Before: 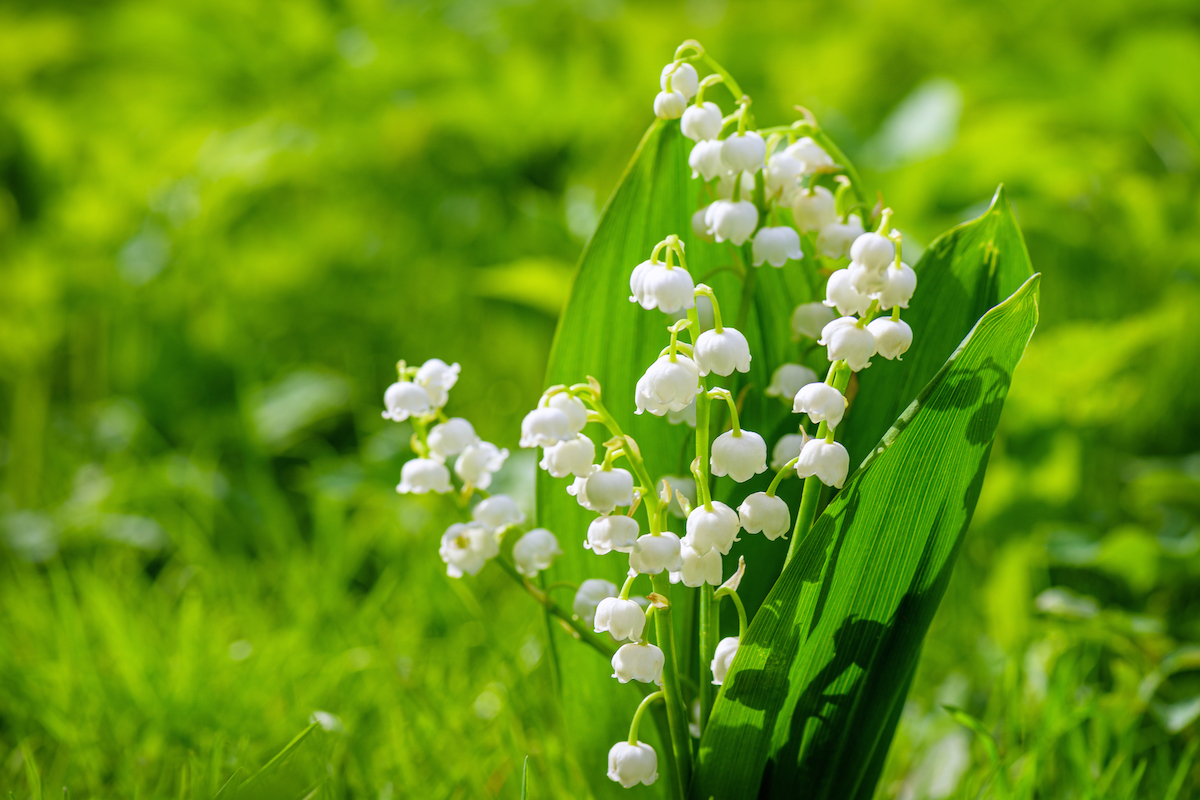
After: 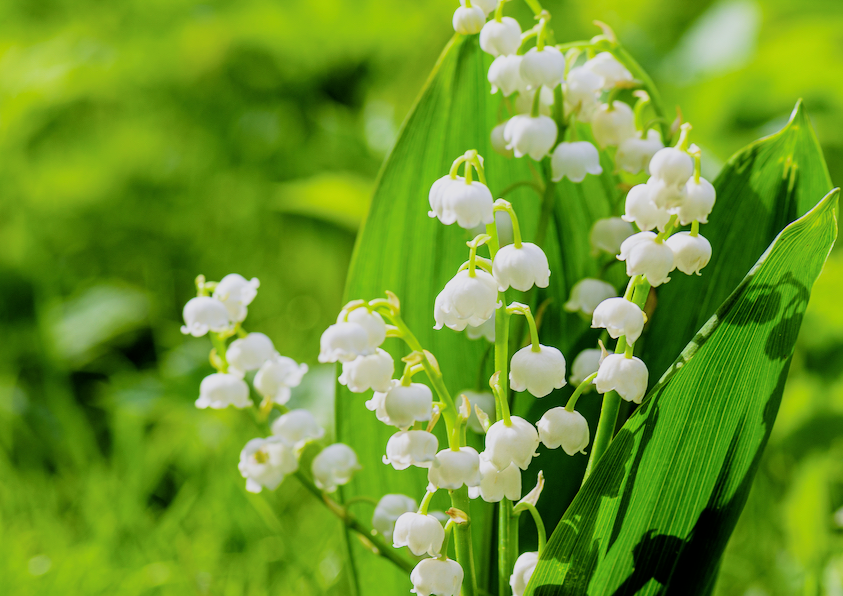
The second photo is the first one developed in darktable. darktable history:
filmic rgb: black relative exposure -5.06 EV, white relative exposure 3.97 EV, hardness 2.89, contrast 1.299, highlights saturation mix -30.22%
crop and rotate: left 16.803%, top 10.782%, right 12.869%, bottom 14.663%
